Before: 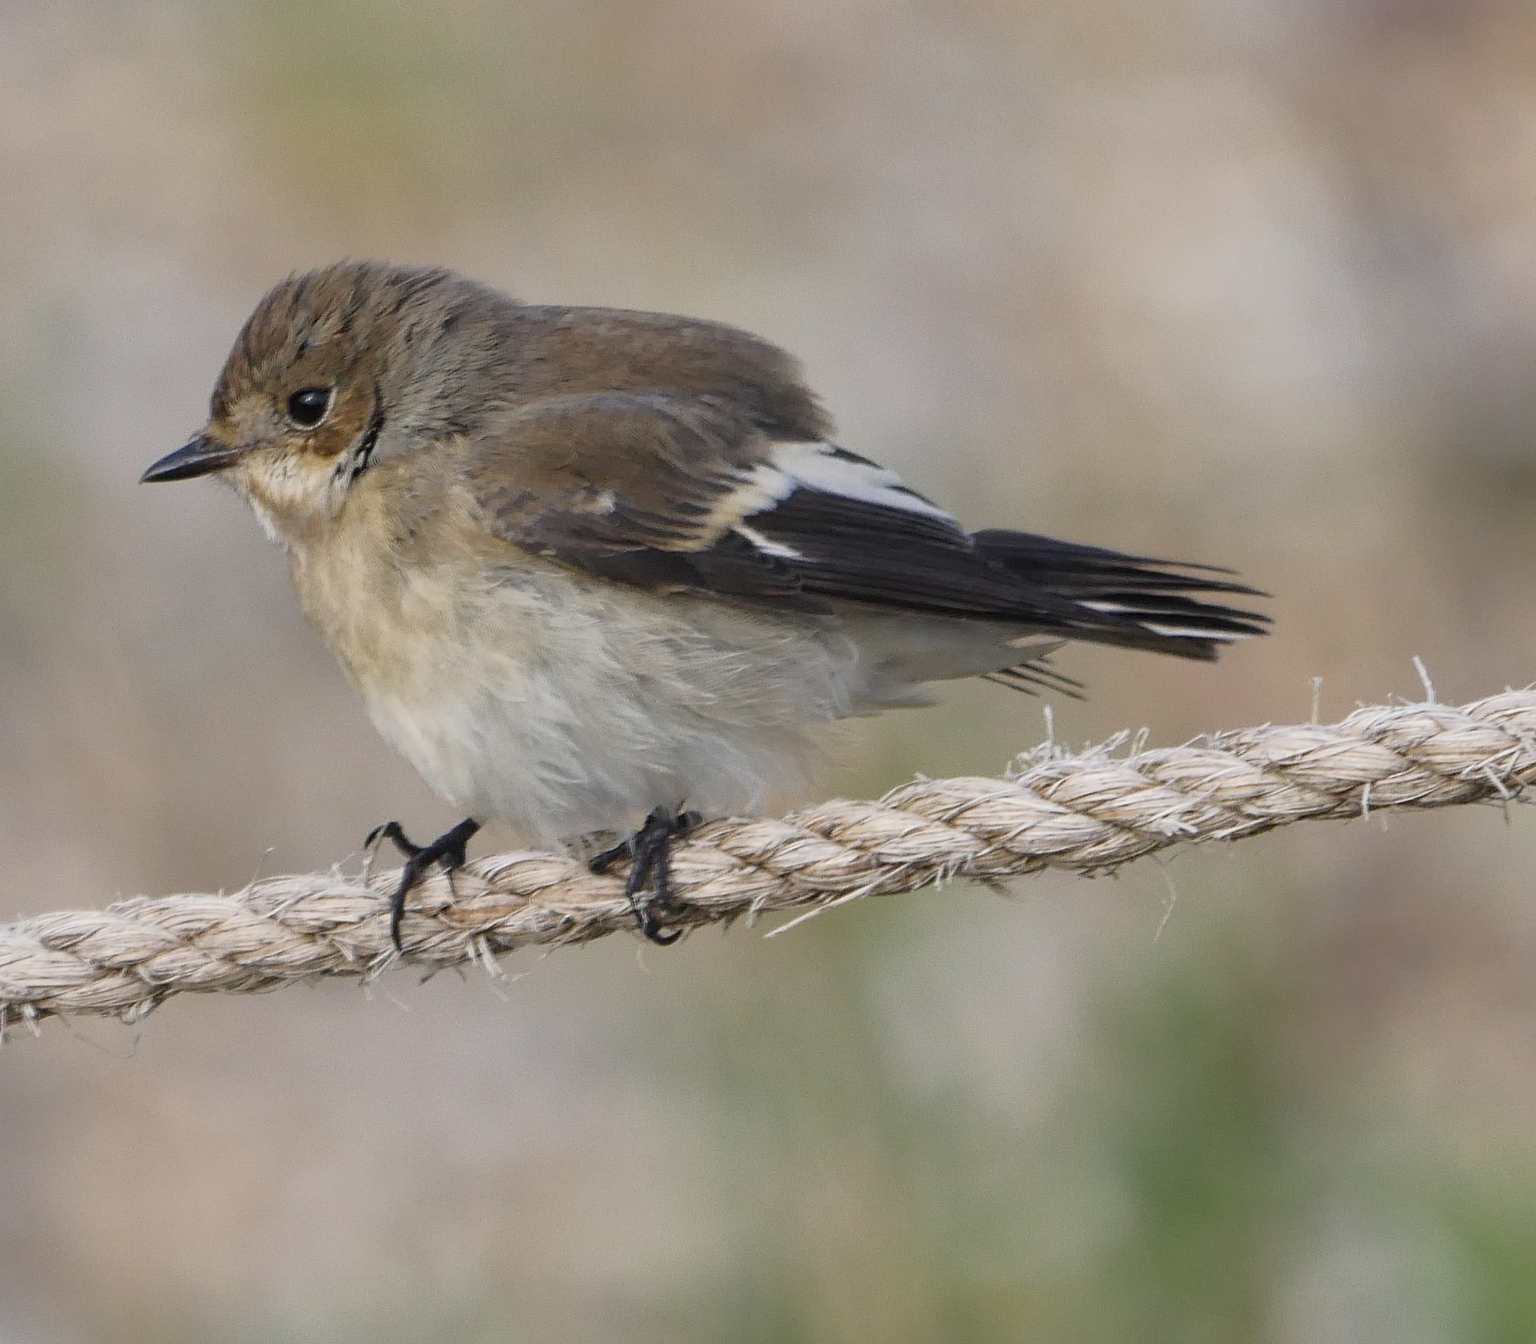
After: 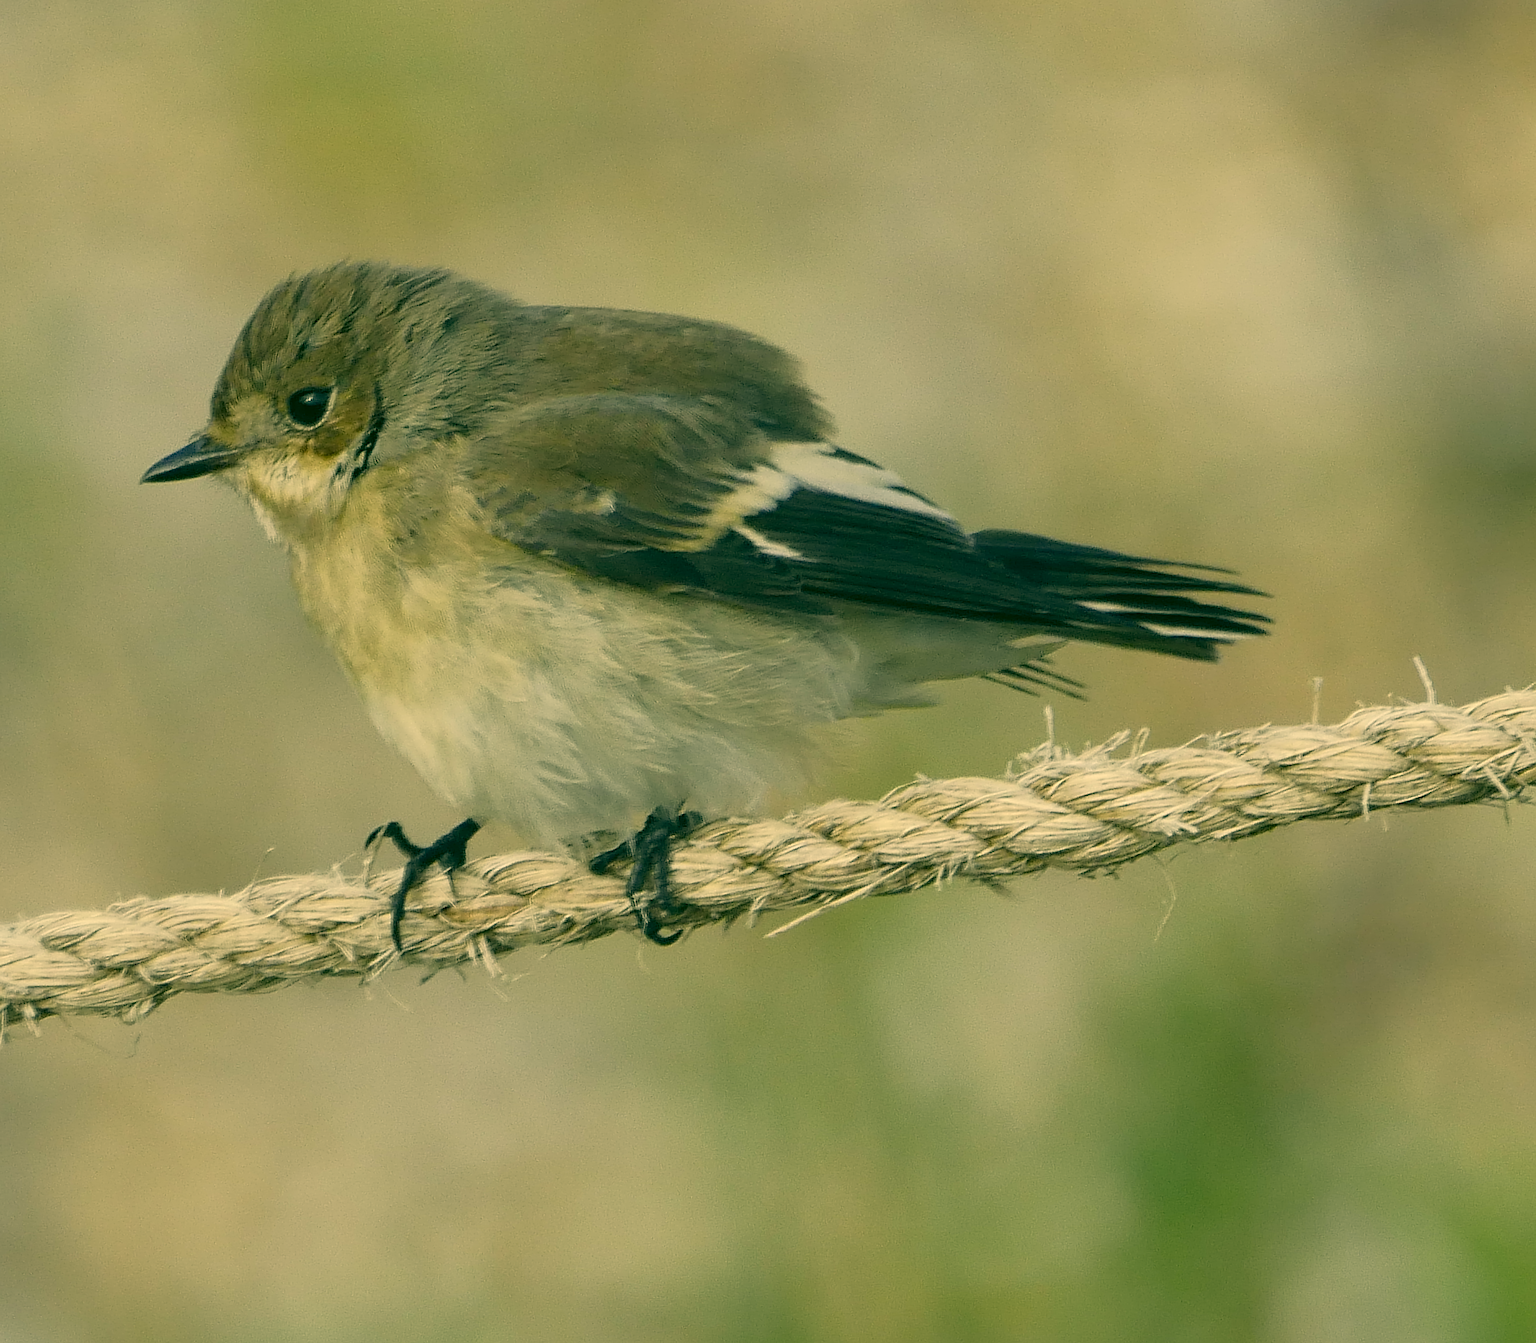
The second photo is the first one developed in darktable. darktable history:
sharpen: on, module defaults
color correction: highlights a* 5.65, highlights b* 33.03, shadows a* -25.72, shadows b* 3.94
